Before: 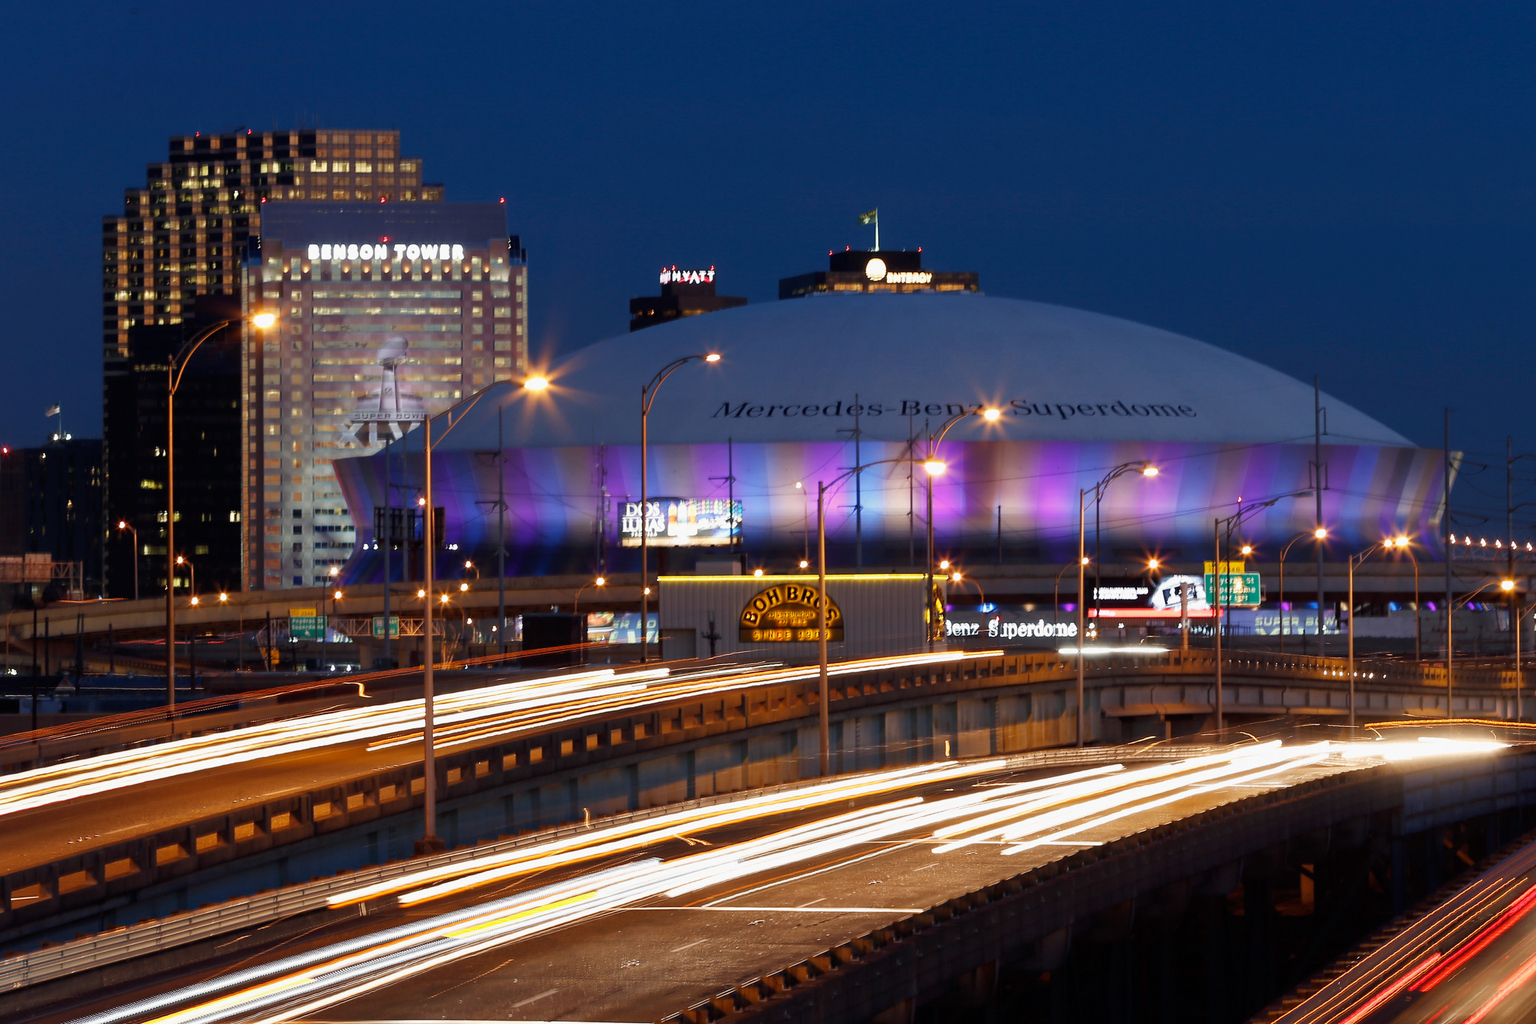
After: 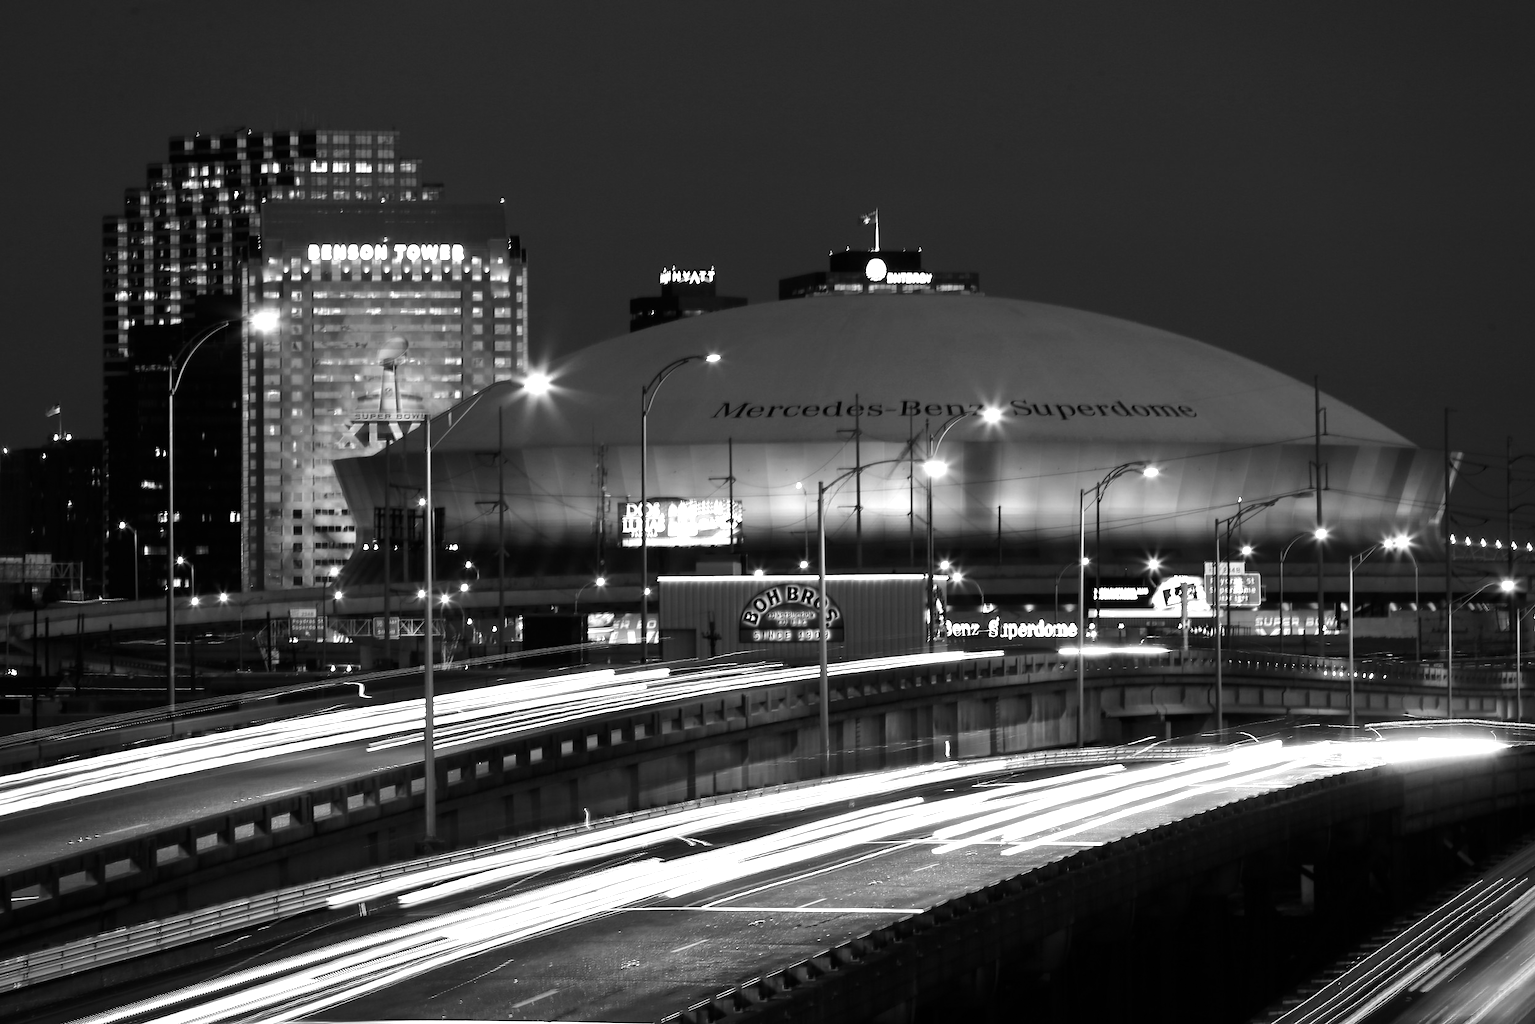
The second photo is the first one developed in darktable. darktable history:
vignetting: fall-off radius 60.92%
monochrome: on, module defaults
tone equalizer: -8 EV -0.75 EV, -7 EV -0.7 EV, -6 EV -0.6 EV, -5 EV -0.4 EV, -3 EV 0.4 EV, -2 EV 0.6 EV, -1 EV 0.7 EV, +0 EV 0.75 EV, edges refinement/feathering 500, mask exposure compensation -1.57 EV, preserve details no
